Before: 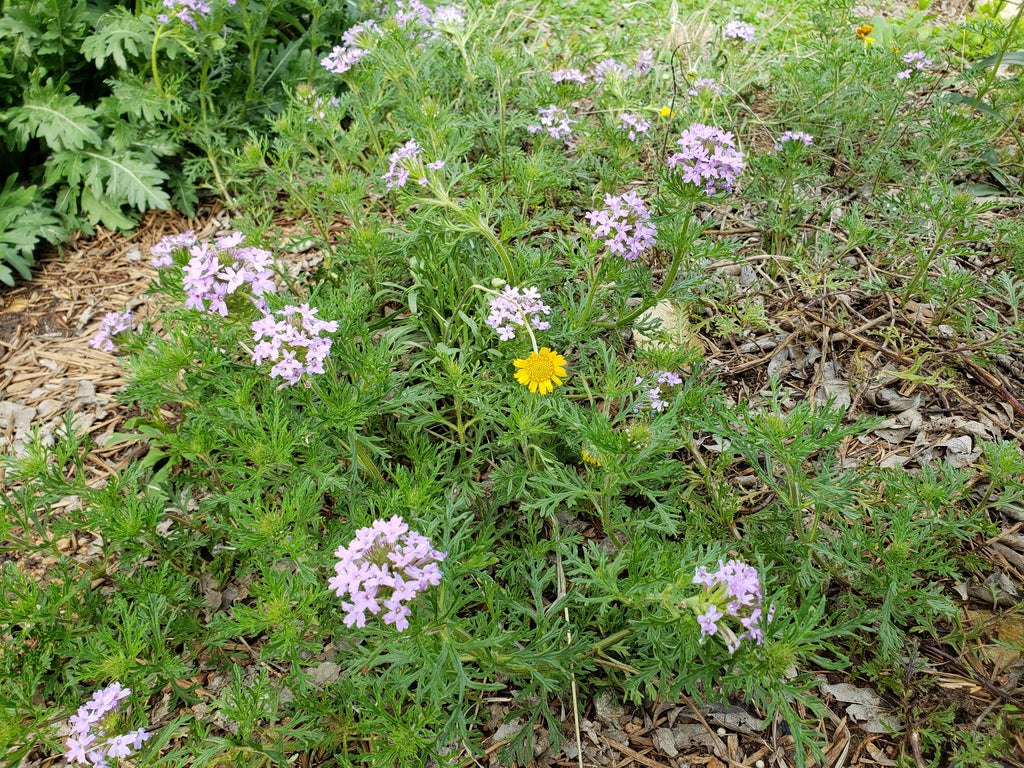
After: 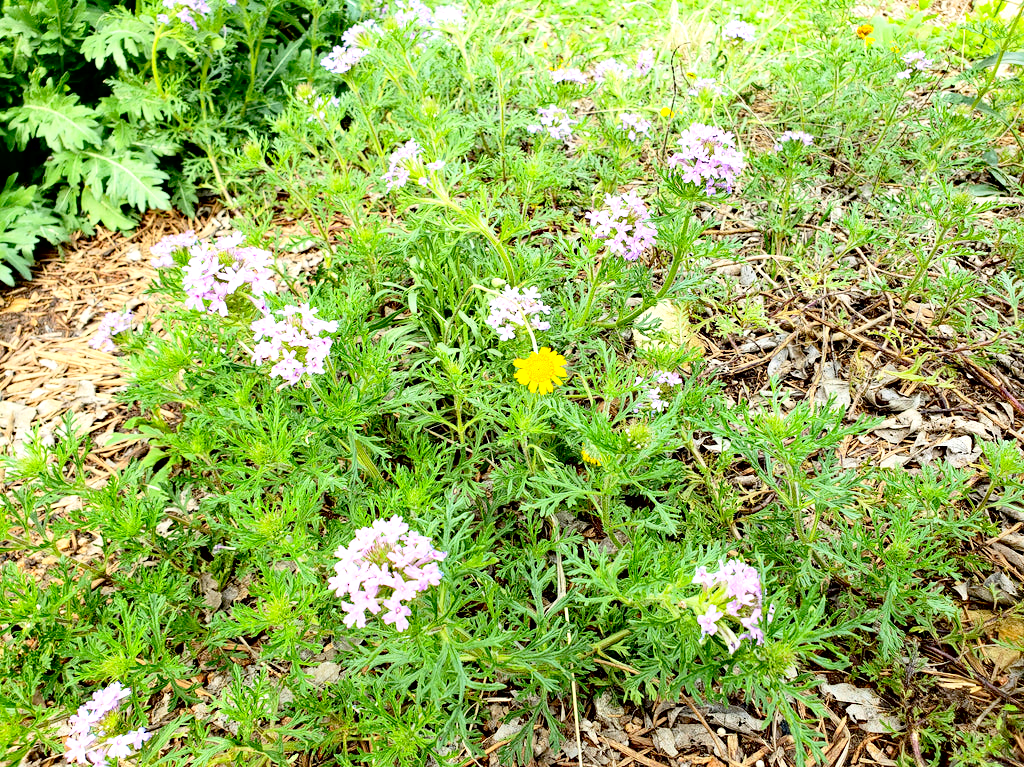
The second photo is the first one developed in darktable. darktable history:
haze removal: compatibility mode true, adaptive false
crop: bottom 0.071%
exposure: black level correction 0.012, exposure 0.7 EV, compensate exposure bias true, compensate highlight preservation false
contrast brightness saturation: contrast 0.2, brightness 0.15, saturation 0.14
